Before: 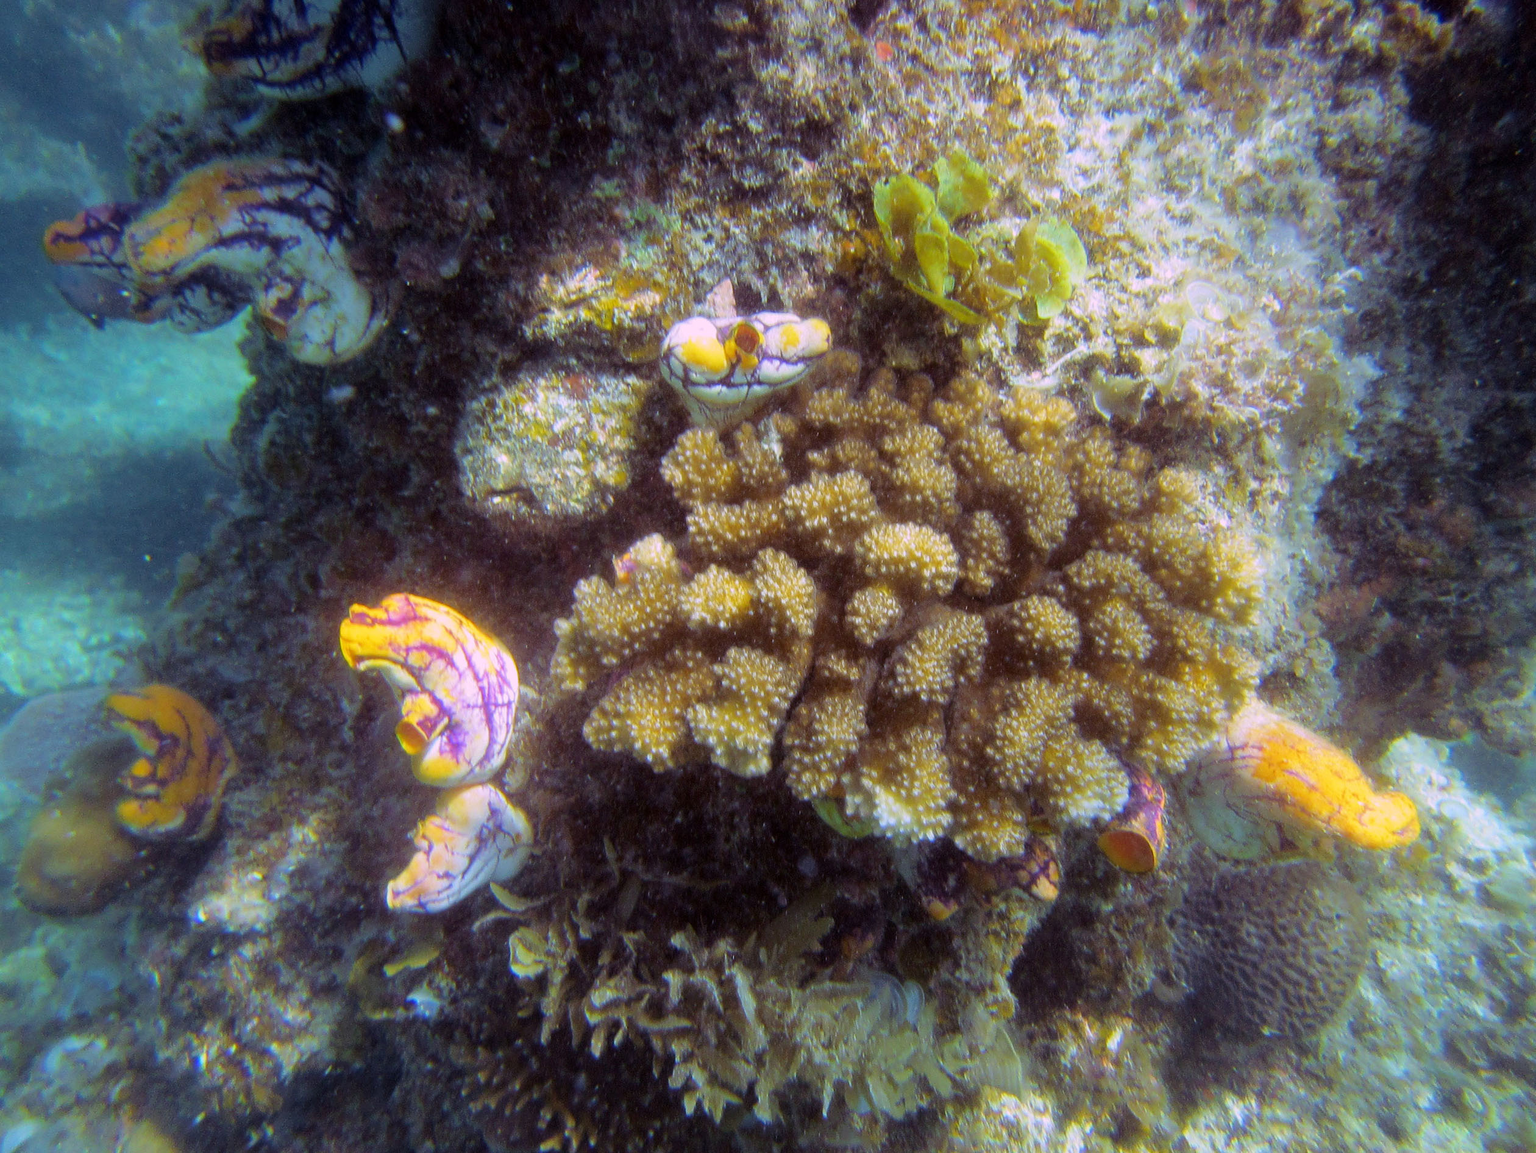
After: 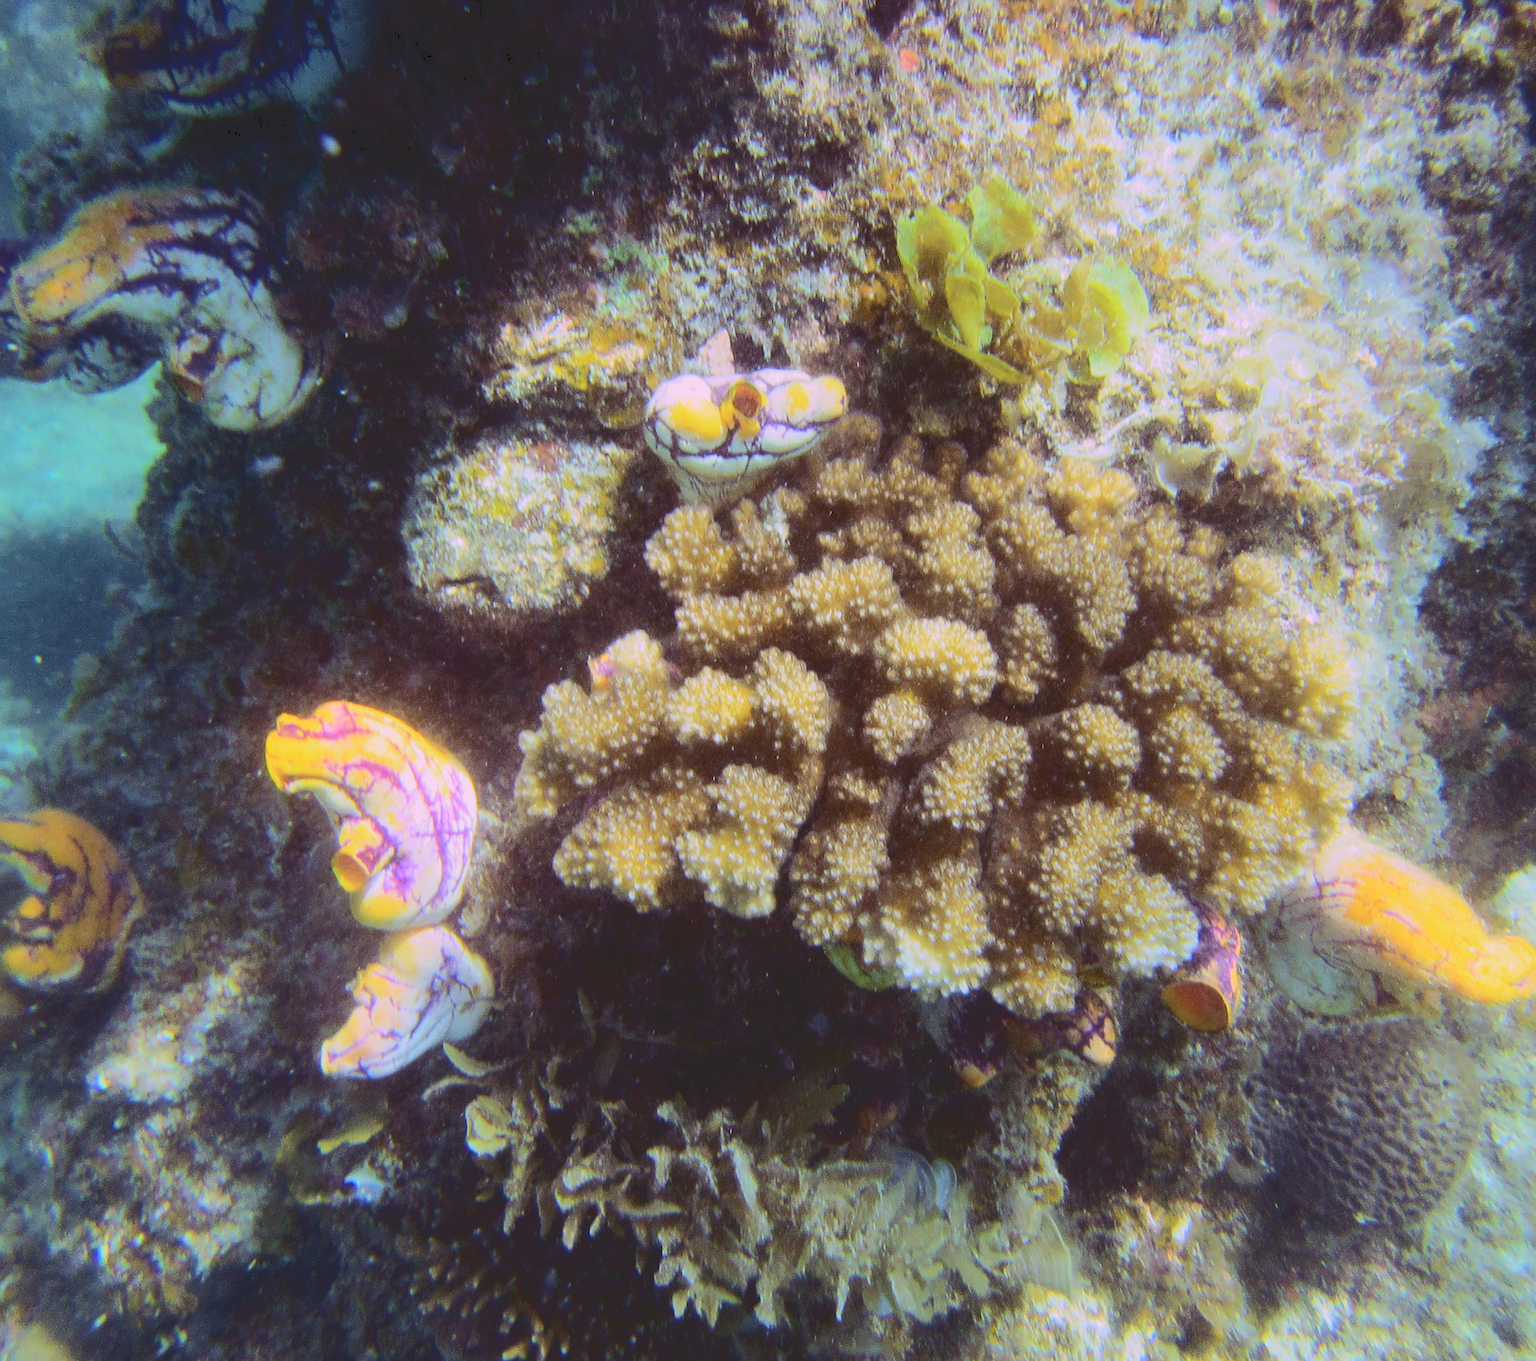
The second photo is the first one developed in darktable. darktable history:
crop: left 7.519%, right 7.848%
color zones: curves: ch0 [(0, 0.5) (0.143, 0.52) (0.286, 0.5) (0.429, 0.5) (0.571, 0.5) (0.714, 0.5) (0.857, 0.5) (1, 0.5)]; ch1 [(0, 0.489) (0.155, 0.45) (0.286, 0.466) (0.429, 0.5) (0.571, 0.5) (0.714, 0.5) (0.857, 0.5) (1, 0.489)]
tone curve: curves: ch0 [(0, 0) (0.003, 0.145) (0.011, 0.148) (0.025, 0.15) (0.044, 0.159) (0.069, 0.16) (0.1, 0.164) (0.136, 0.182) (0.177, 0.213) (0.224, 0.247) (0.277, 0.298) (0.335, 0.37) (0.399, 0.456) (0.468, 0.552) (0.543, 0.641) (0.623, 0.713) (0.709, 0.768) (0.801, 0.825) (0.898, 0.868) (1, 1)], color space Lab, independent channels, preserve colors none
